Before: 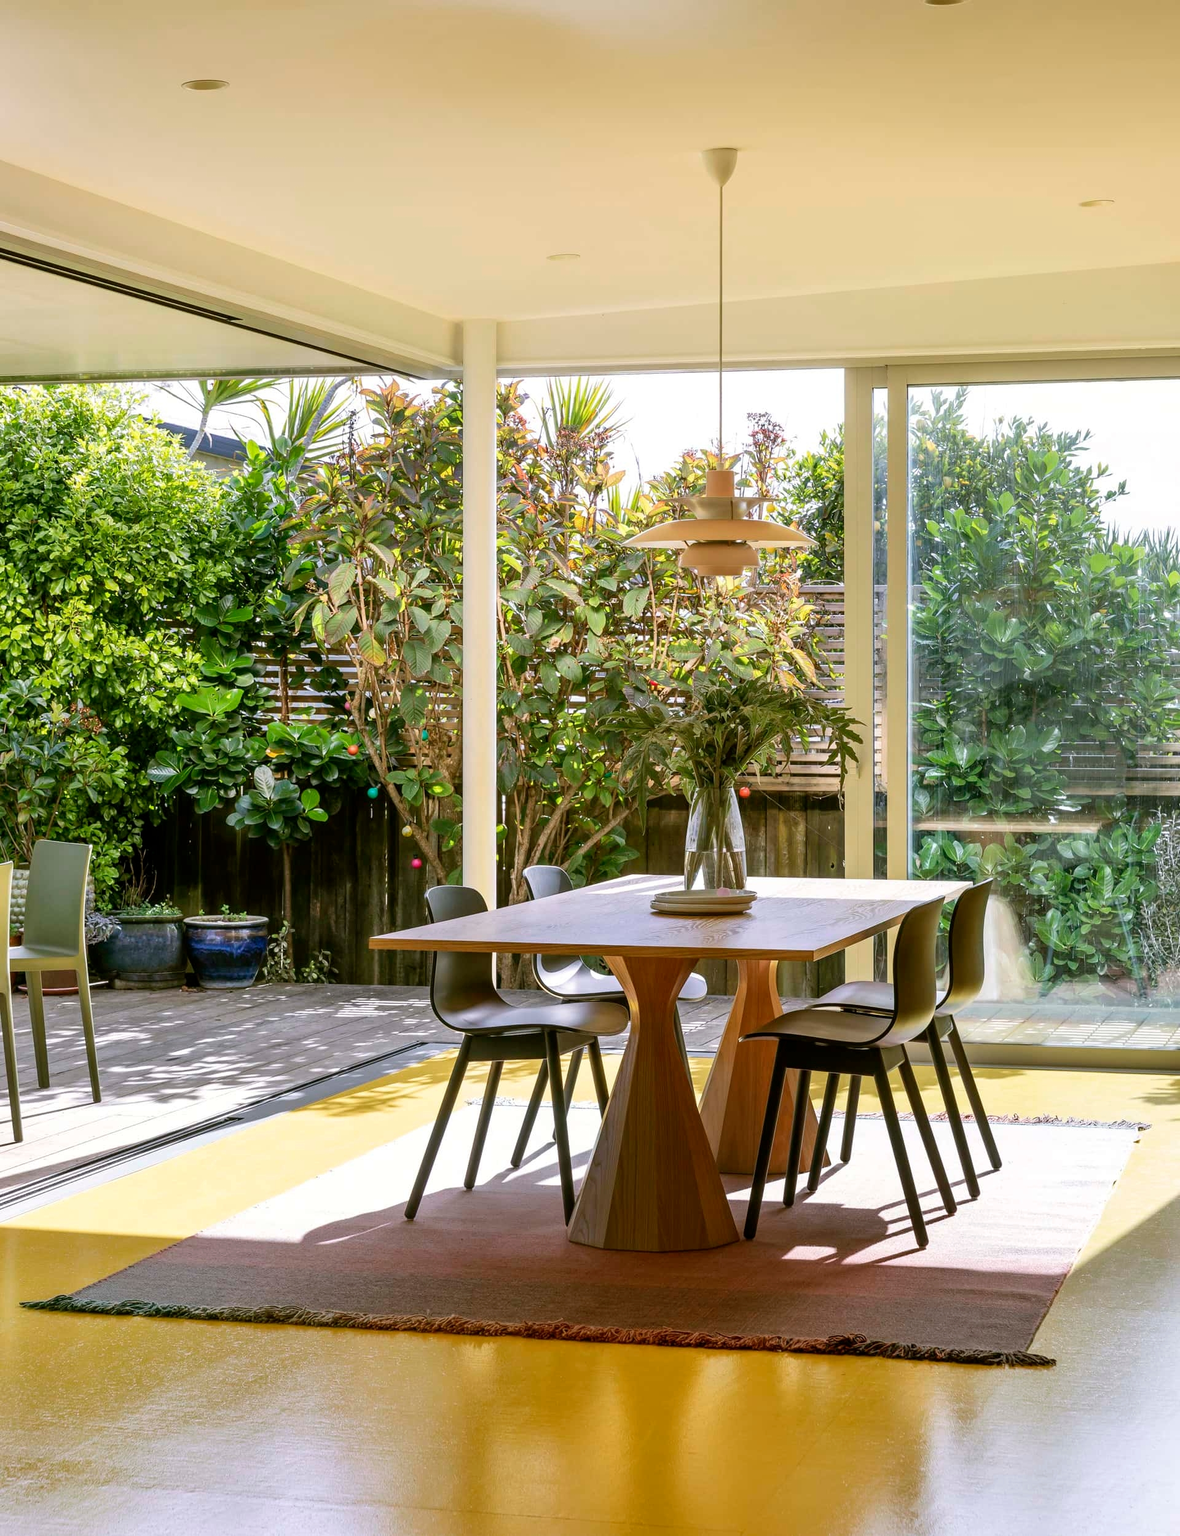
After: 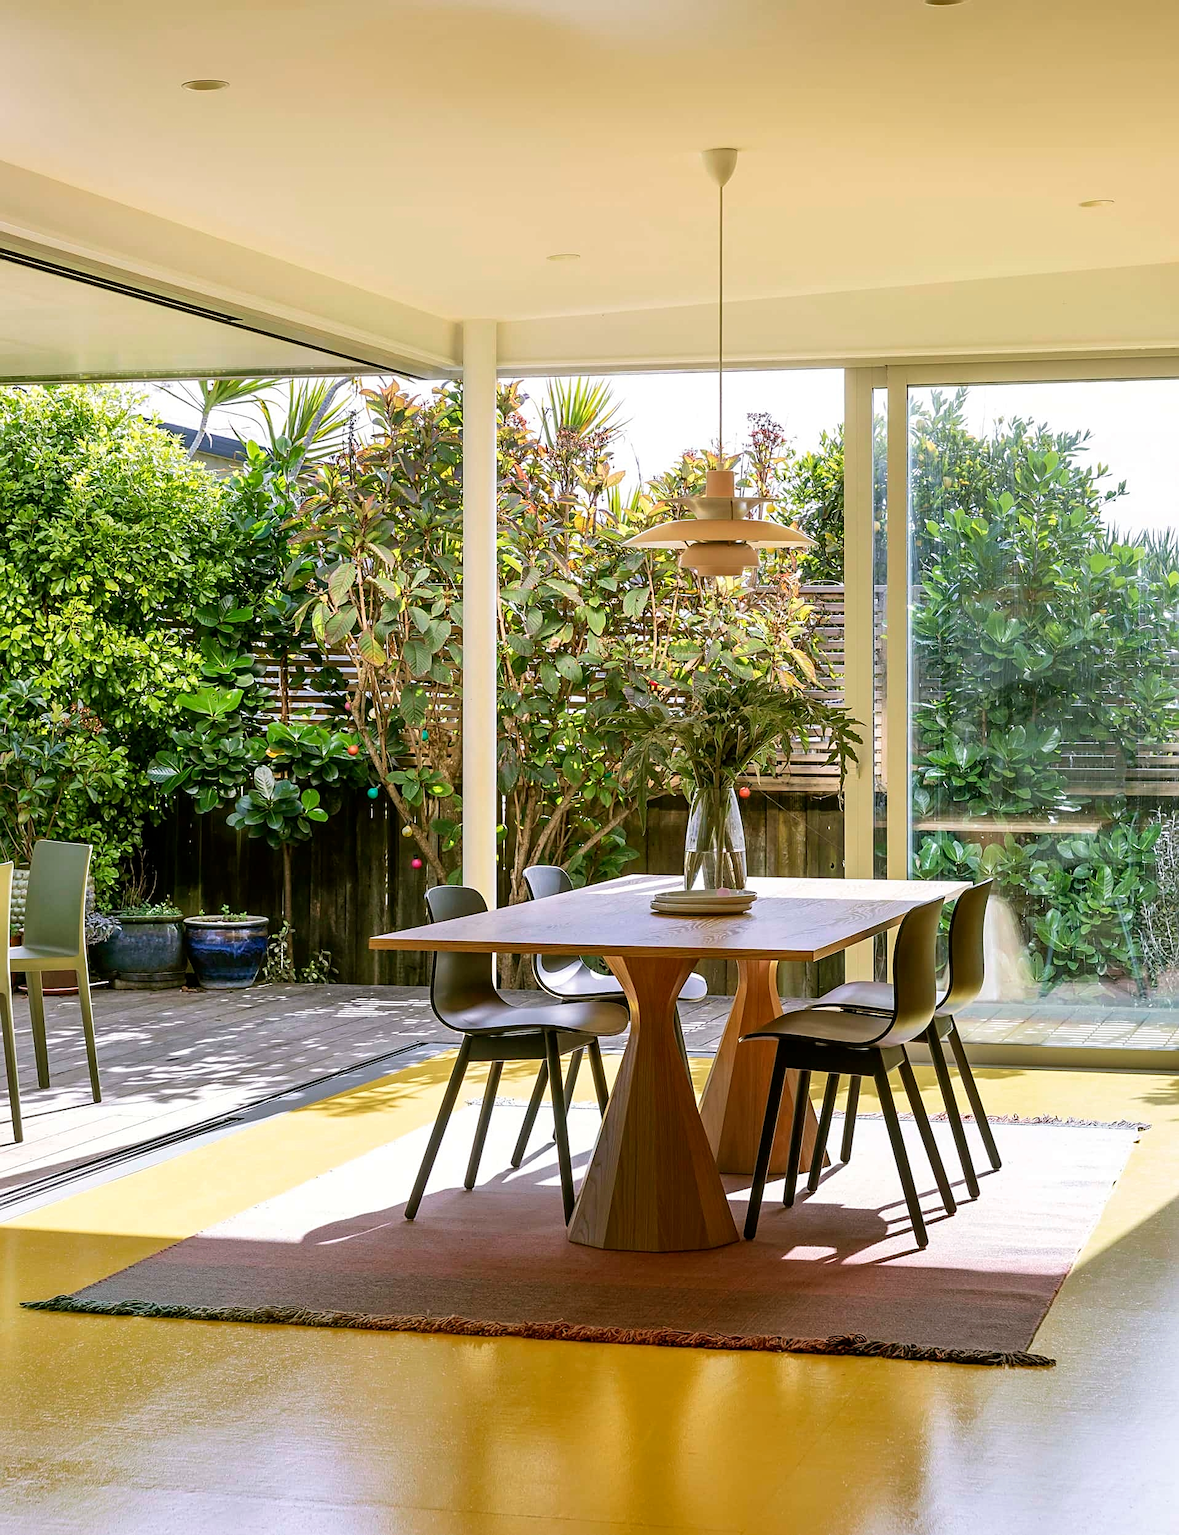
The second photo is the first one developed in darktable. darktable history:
sharpen: on, module defaults
velvia: strength 9.25%
